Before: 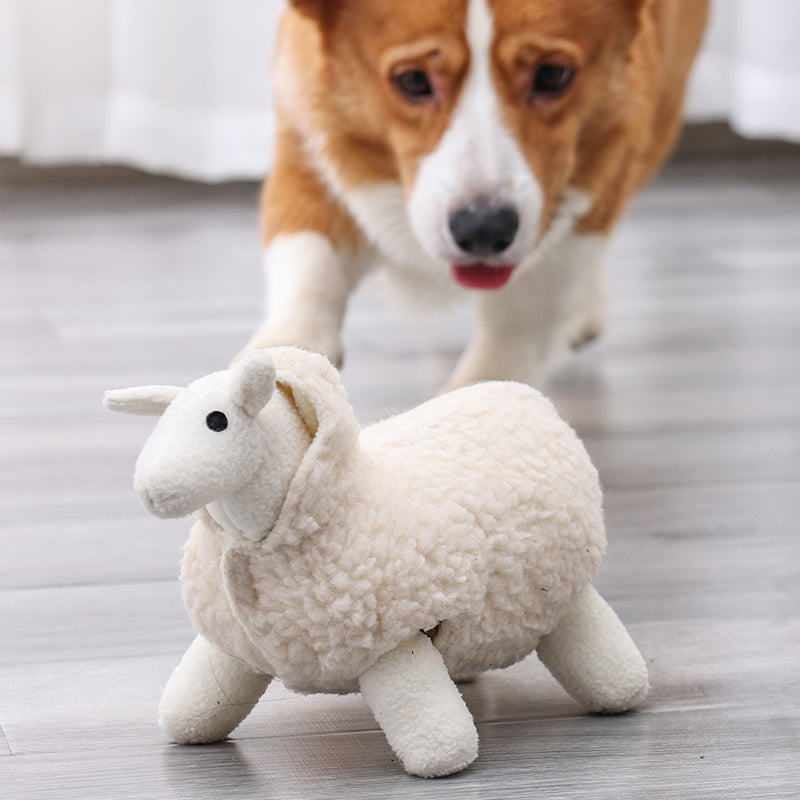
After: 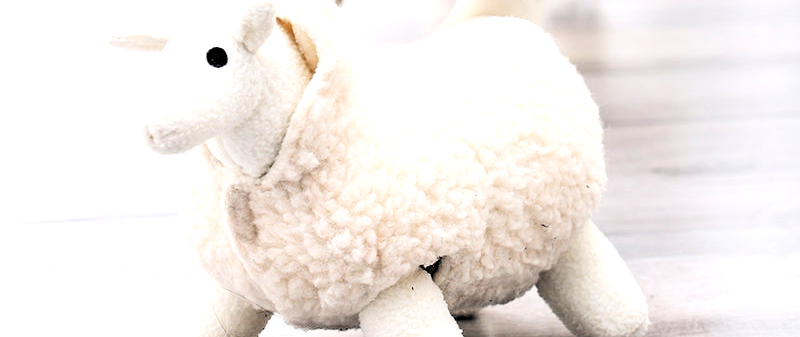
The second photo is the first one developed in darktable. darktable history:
levels: levels [0, 0.374, 0.749]
crop: top 45.502%, bottom 12.288%
filmic rgb: black relative exposure -3.14 EV, white relative exposure 7.07 EV, threshold 2.96 EV, hardness 1.48, contrast 1.351, color science v5 (2021), iterations of high-quality reconstruction 10, contrast in shadows safe, contrast in highlights safe, enable highlight reconstruction true
